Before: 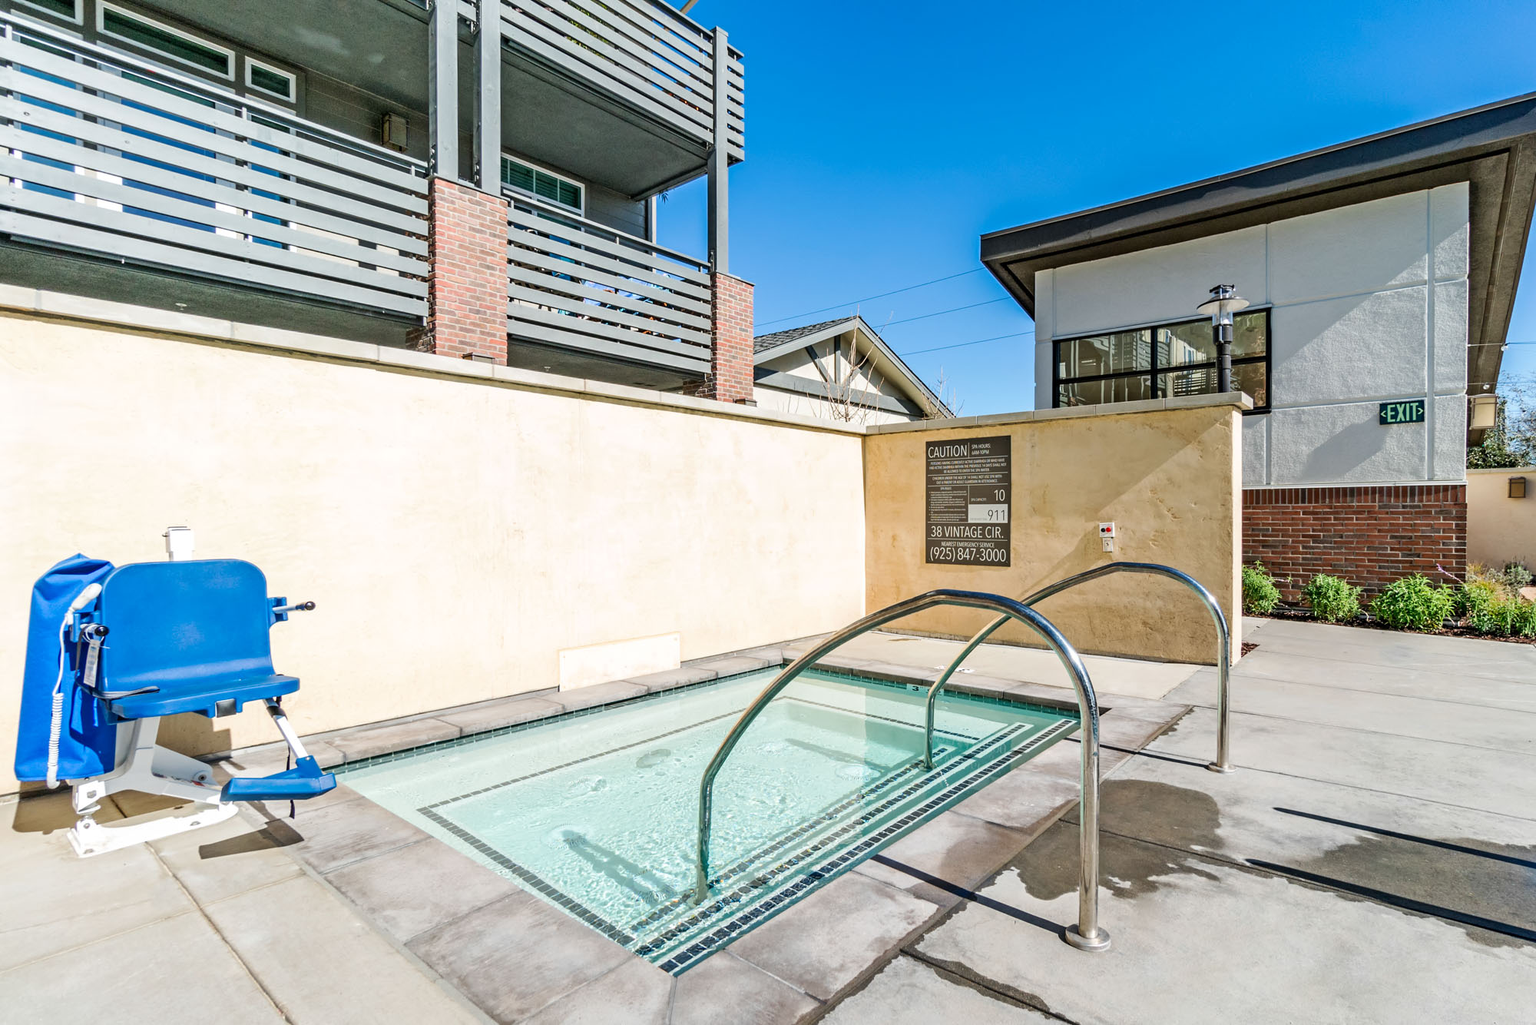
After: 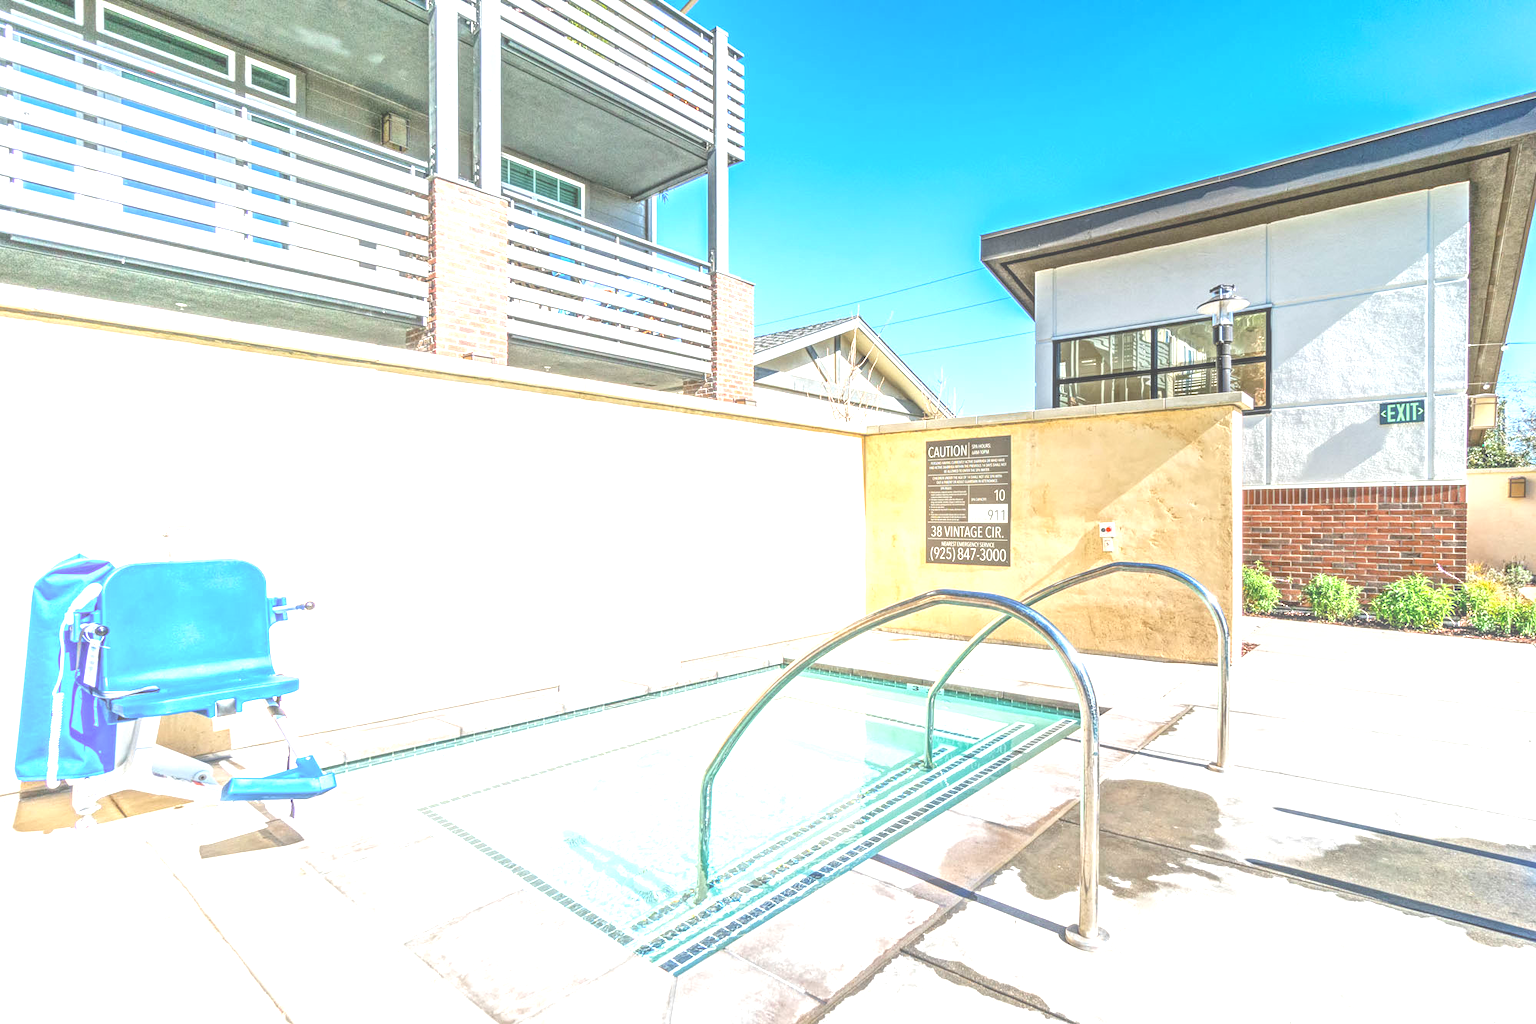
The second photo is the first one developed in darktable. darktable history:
exposure: black level correction 0, exposure 1.101 EV, compensate highlight preservation false
local contrast: highlights 73%, shadows 9%, midtone range 0.198
